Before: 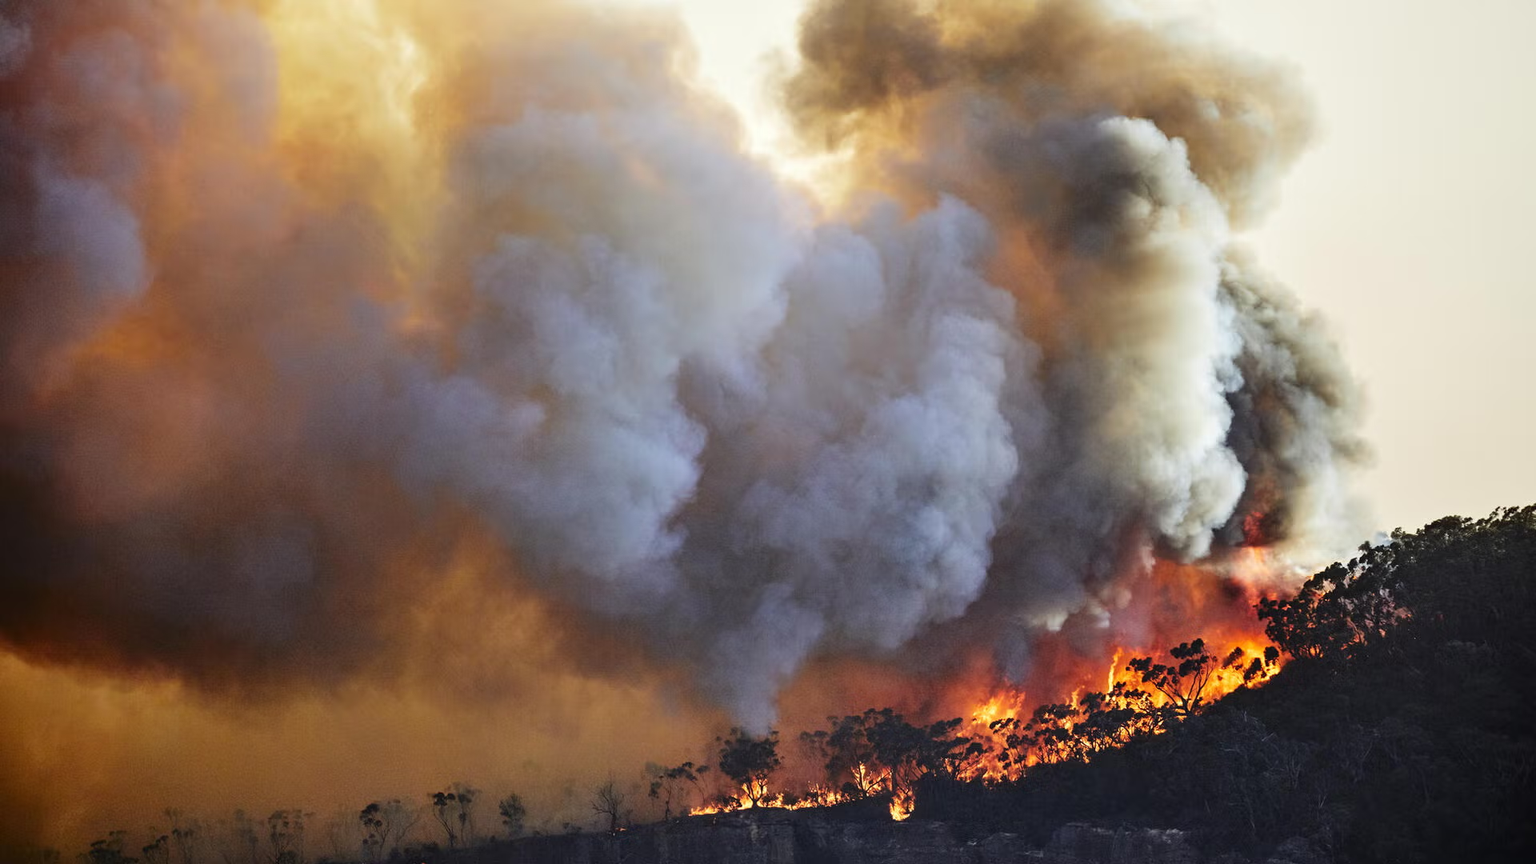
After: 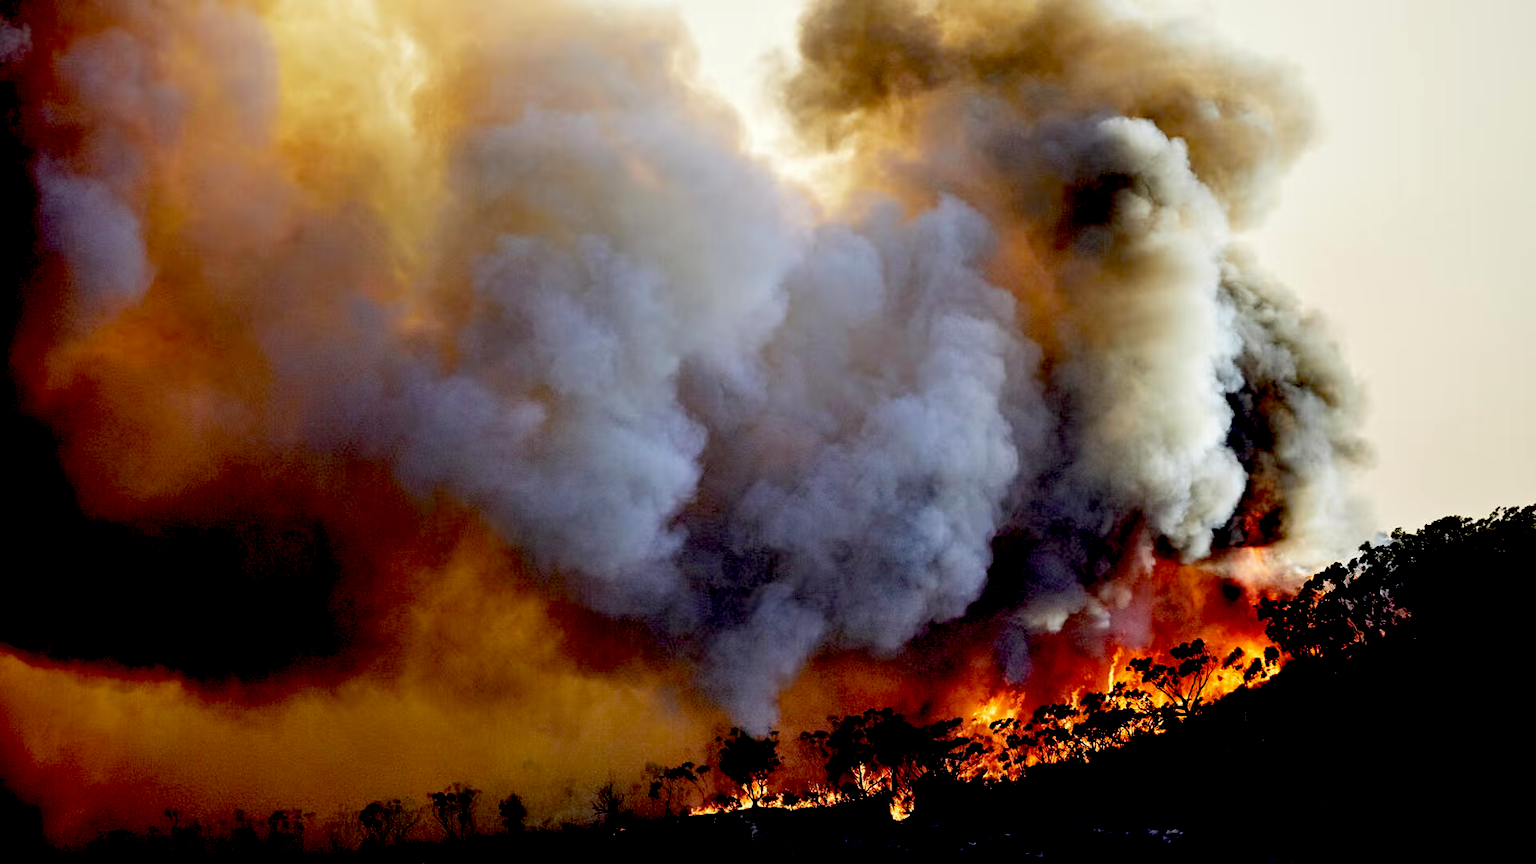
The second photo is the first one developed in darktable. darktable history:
exposure: black level correction 0.058, compensate exposure bias true, compensate highlight preservation false
